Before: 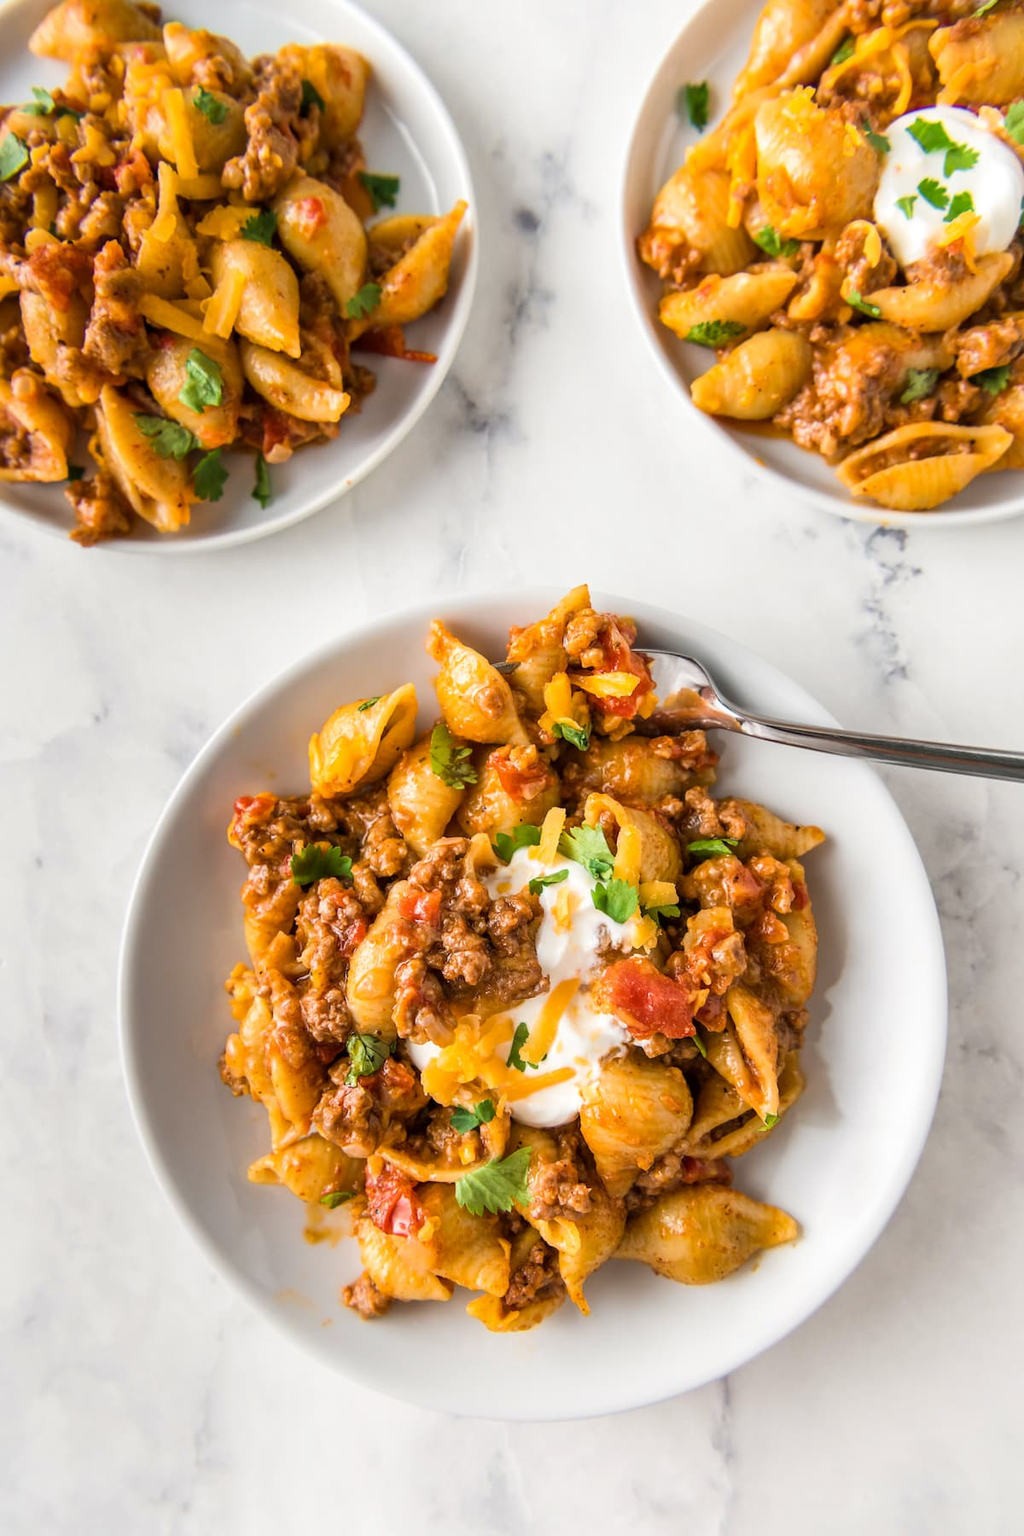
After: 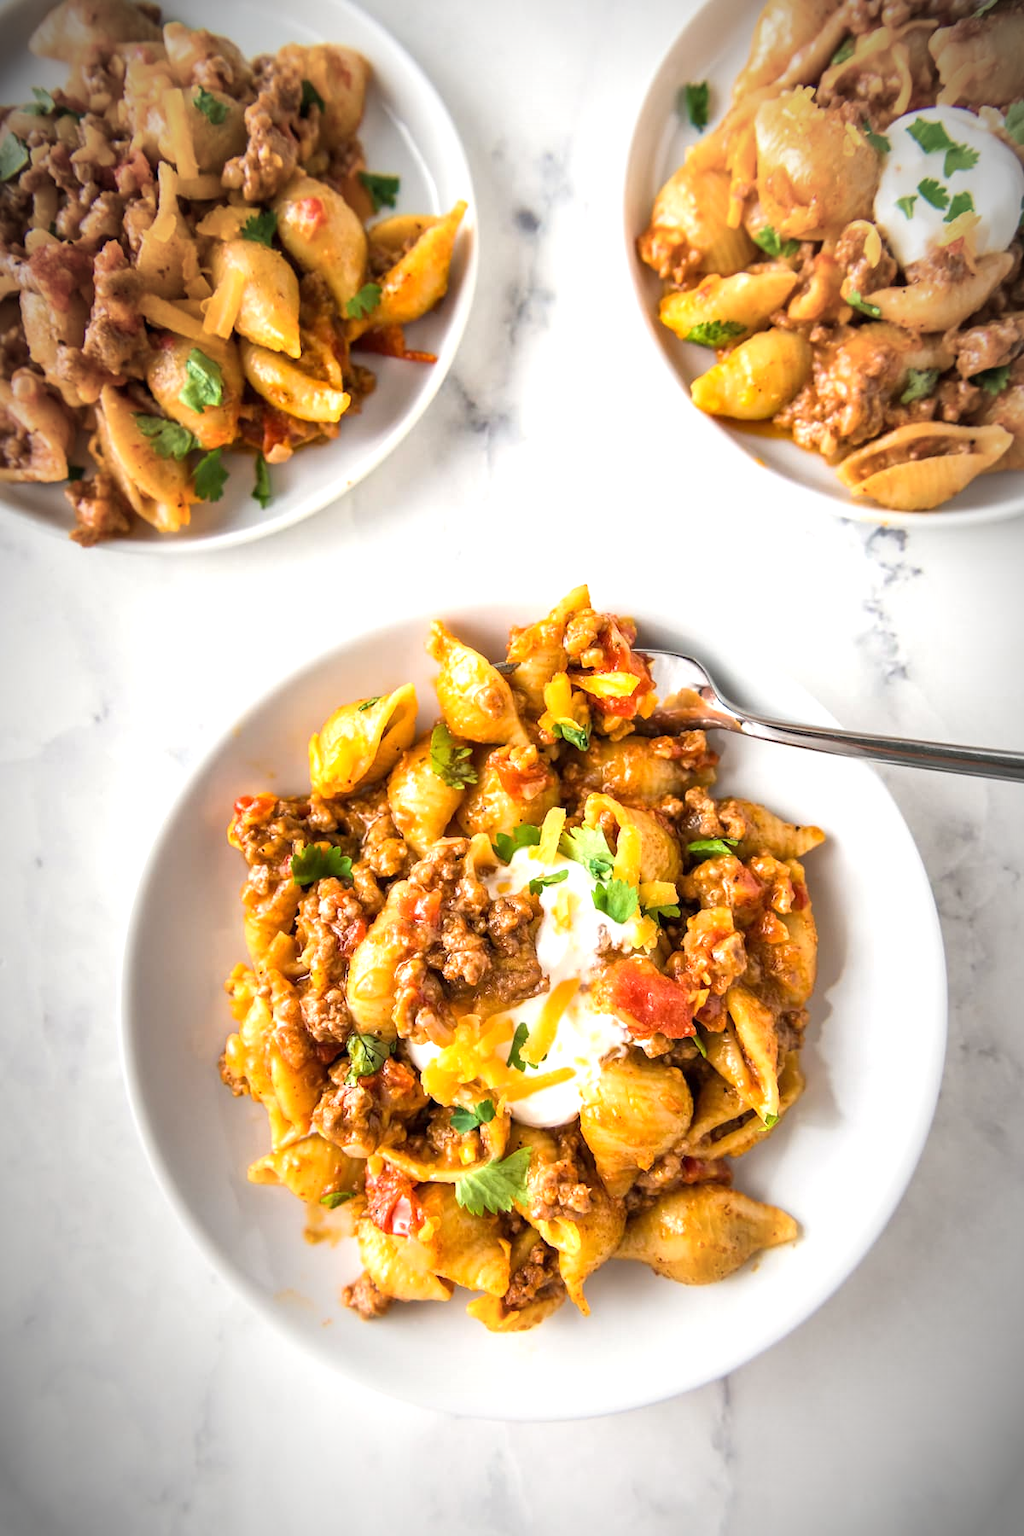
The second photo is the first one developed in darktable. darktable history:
tone equalizer: on, module defaults
exposure: exposure 0.6 EV, compensate highlight preservation false
vignetting: fall-off start 67.5%, fall-off radius 67.23%, brightness -0.813, automatic ratio true
